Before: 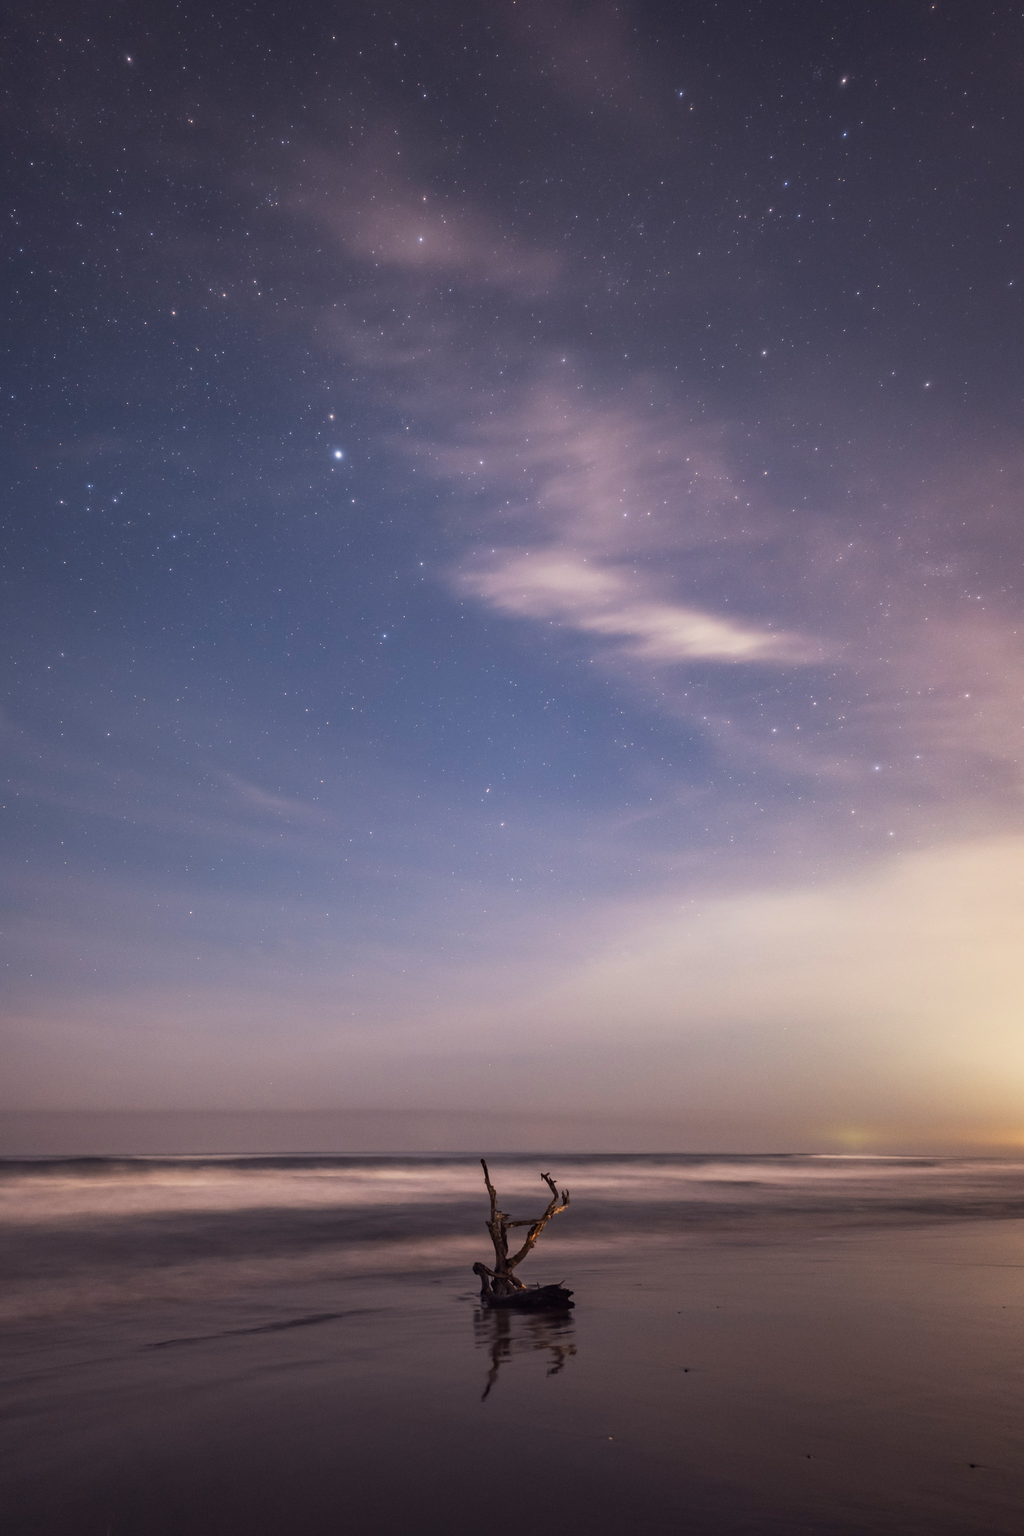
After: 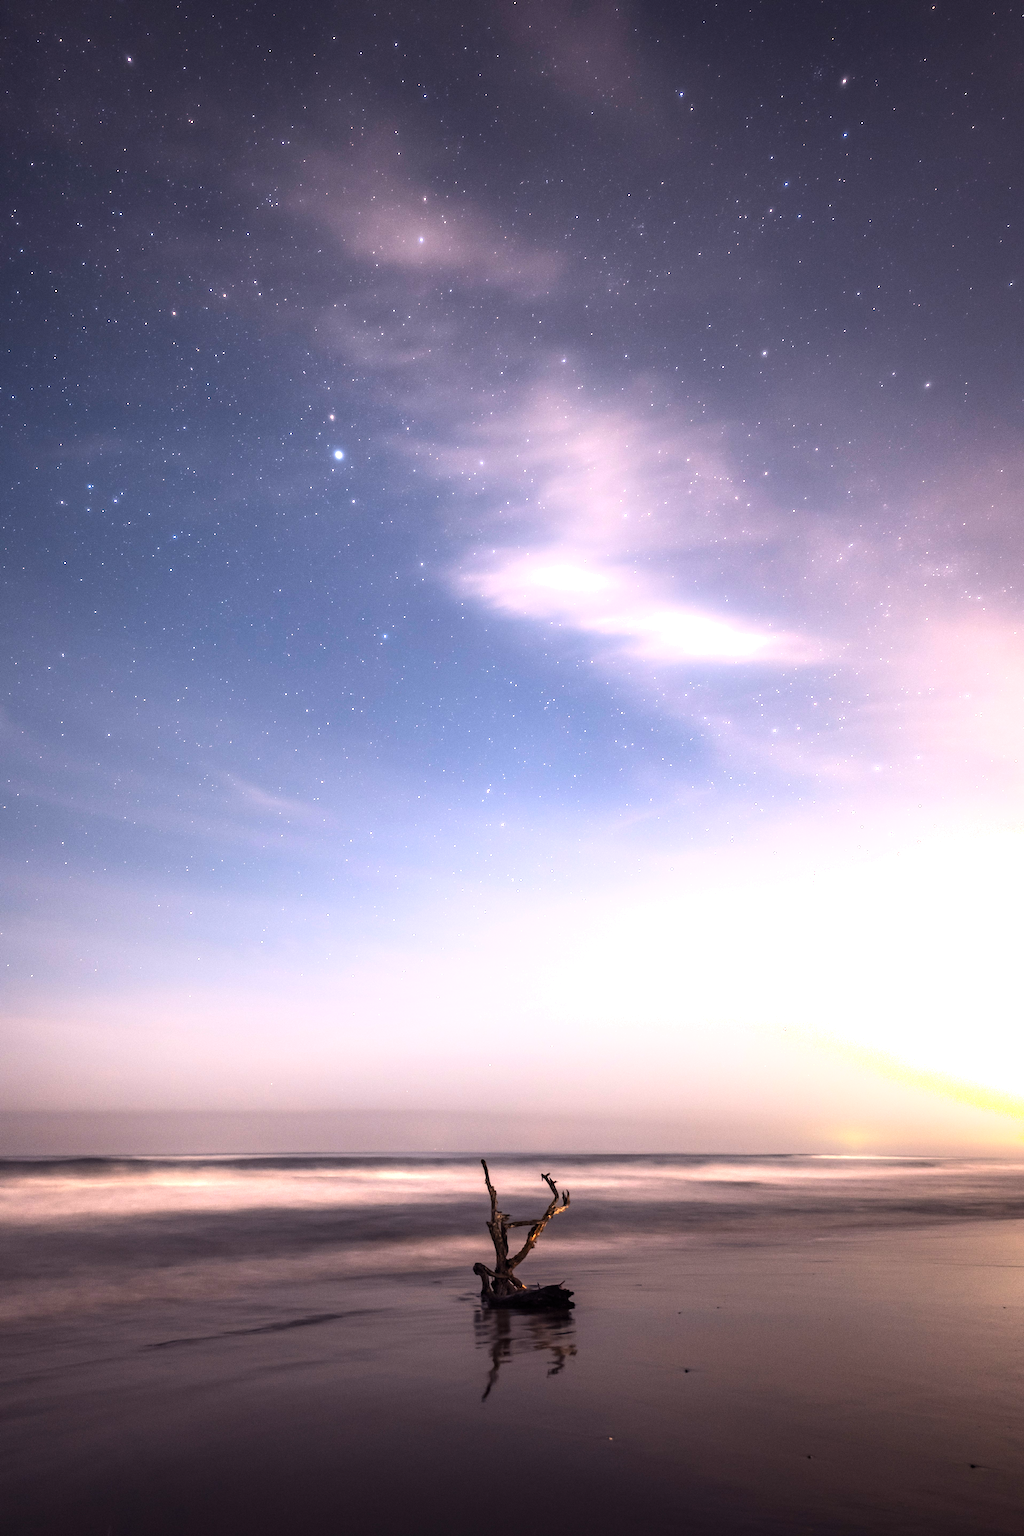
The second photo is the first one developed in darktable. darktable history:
levels: levels [0.012, 0.367, 0.697]
shadows and highlights: shadows -40.15, highlights 62.88, soften with gaussian
